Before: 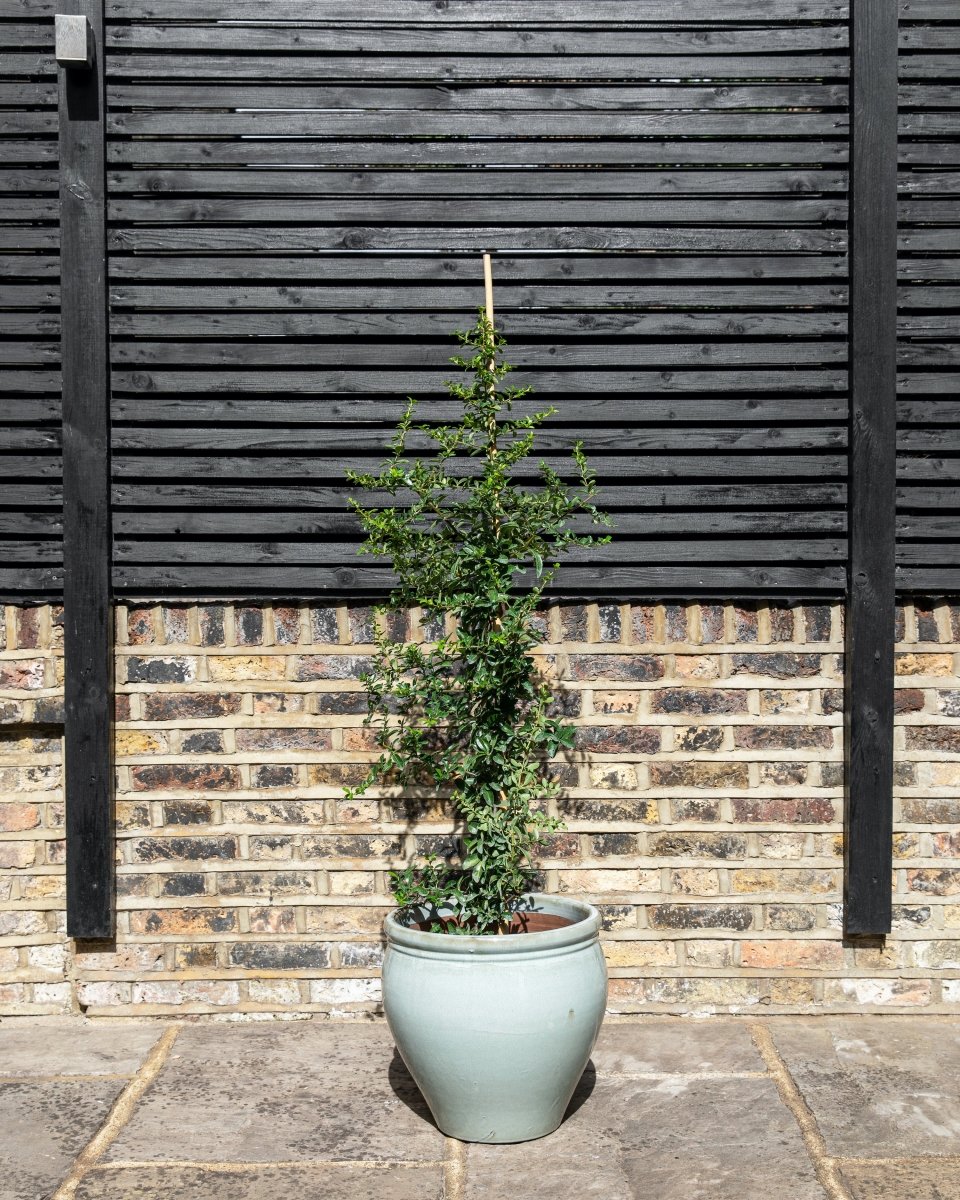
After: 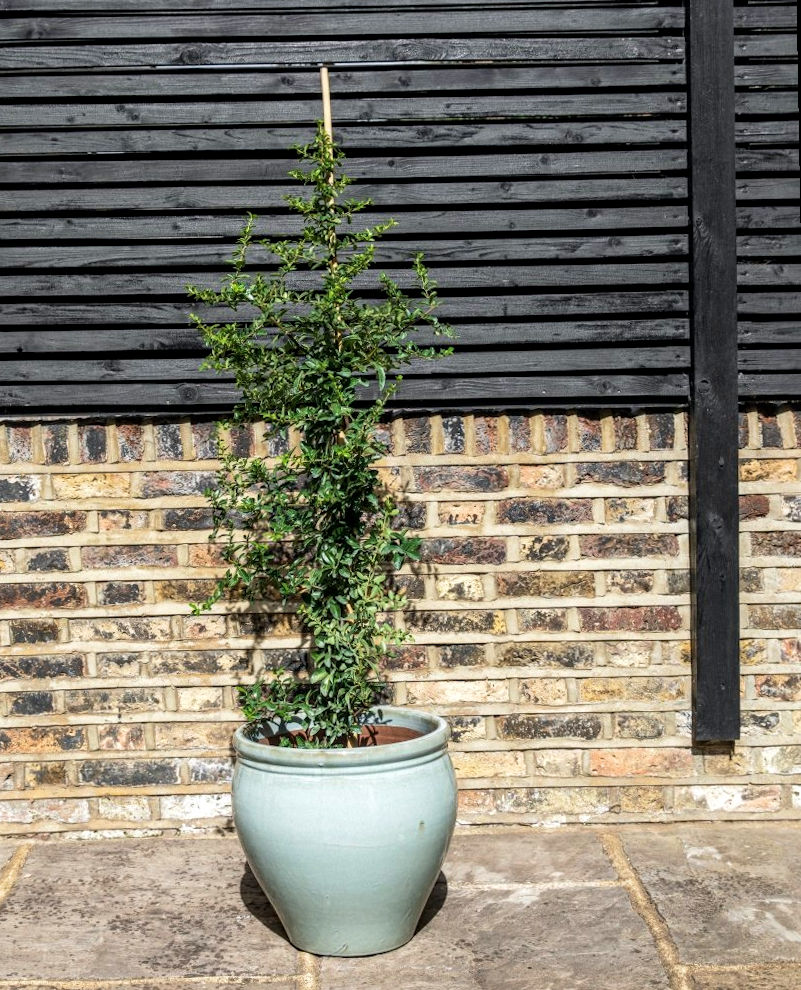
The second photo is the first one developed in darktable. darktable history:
rotate and perspective: rotation -1°, crop left 0.011, crop right 0.989, crop top 0.025, crop bottom 0.975
crop: left 16.315%, top 14.246%
local contrast: on, module defaults
velvia: on, module defaults
